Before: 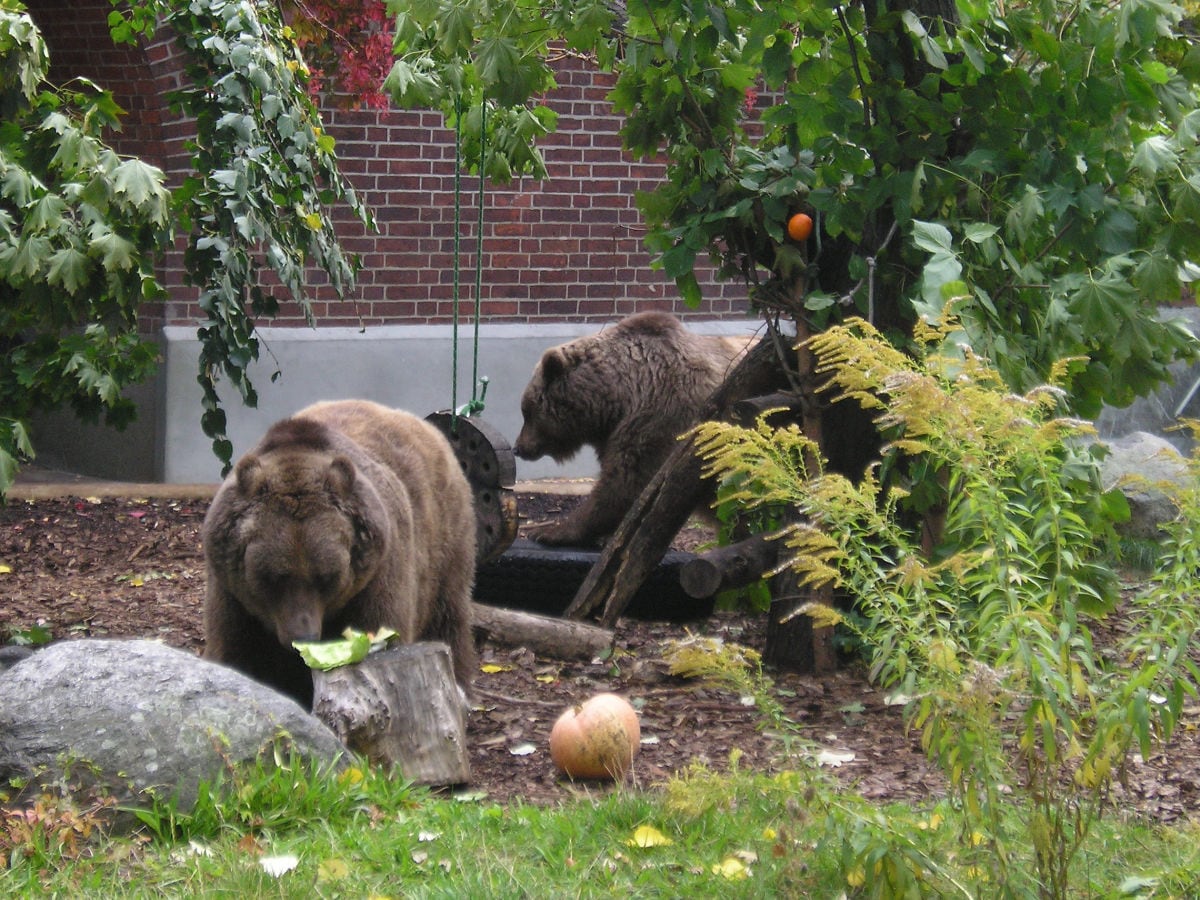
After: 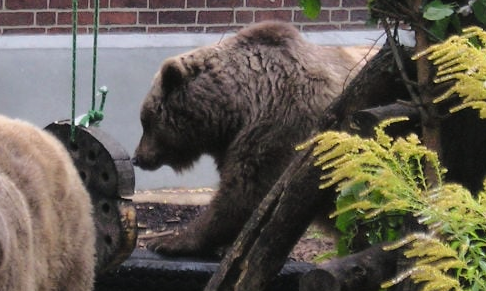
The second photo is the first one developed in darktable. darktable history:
tone curve: curves: ch0 [(0.003, 0.015) (0.104, 0.07) (0.236, 0.218) (0.401, 0.443) (0.495, 0.55) (0.65, 0.68) (0.832, 0.858) (1, 0.977)]; ch1 [(0, 0) (0.161, 0.092) (0.35, 0.33) (0.379, 0.401) (0.45, 0.466) (0.489, 0.499) (0.55, 0.56) (0.621, 0.615) (0.718, 0.734) (1, 1)]; ch2 [(0, 0) (0.369, 0.427) (0.44, 0.434) (0.502, 0.501) (0.557, 0.55) (0.586, 0.59) (1, 1)], color space Lab, linked channels, preserve colors none
crop: left 31.823%, top 32.277%, right 27.617%, bottom 35.353%
